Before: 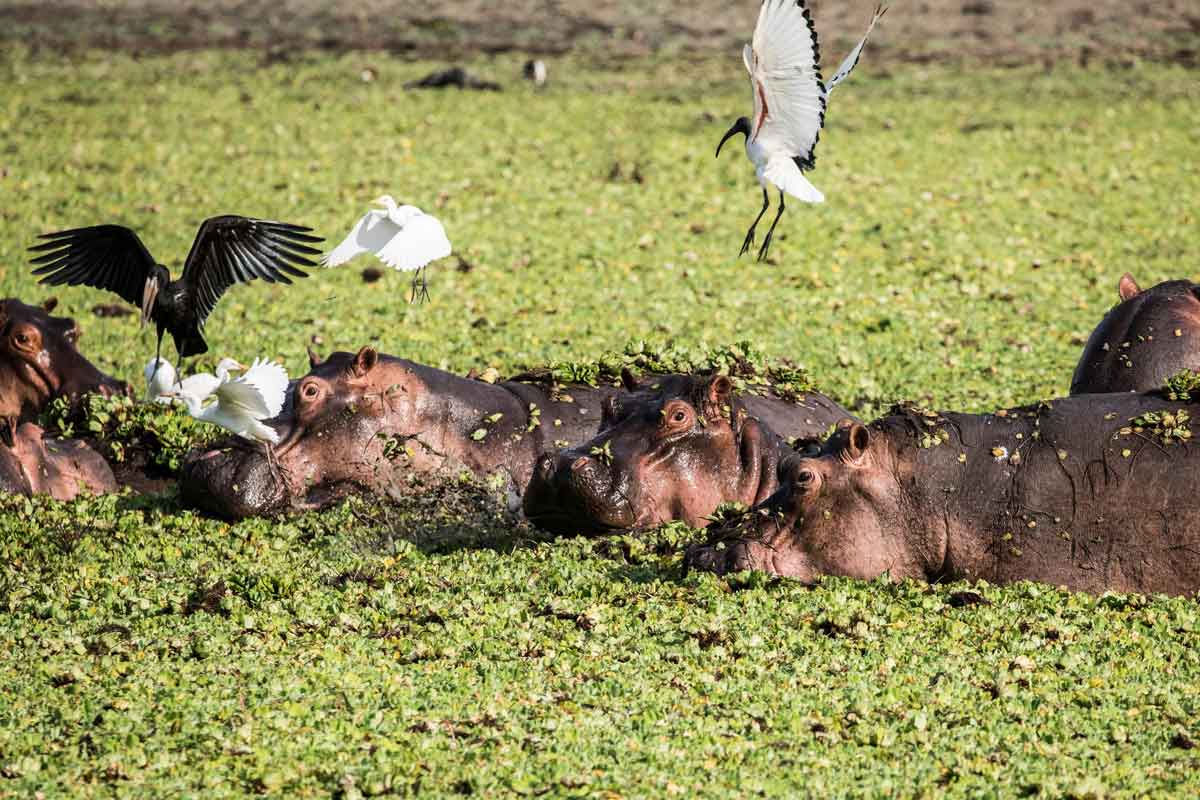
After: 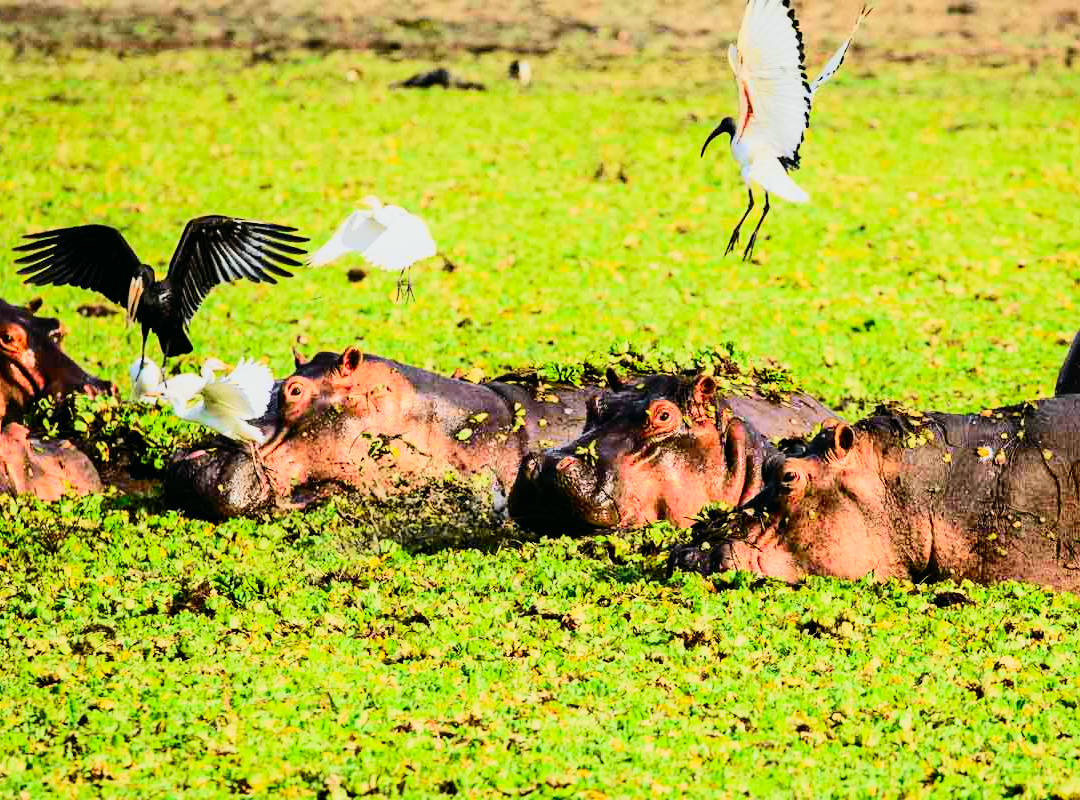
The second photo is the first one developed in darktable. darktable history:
contrast brightness saturation: contrast 0.204, brightness 0.191, saturation 0.8
exposure: exposure 0.024 EV, compensate highlight preservation false
crop and rotate: left 1.285%, right 8.668%
tone curve: curves: ch0 [(0, 0.003) (0.113, 0.081) (0.207, 0.184) (0.515, 0.612) (0.712, 0.793) (0.984, 0.961)]; ch1 [(0, 0) (0.172, 0.123) (0.317, 0.272) (0.414, 0.382) (0.476, 0.479) (0.505, 0.498) (0.534, 0.534) (0.621, 0.65) (0.709, 0.764) (1, 1)]; ch2 [(0, 0) (0.411, 0.424) (0.505, 0.505) (0.521, 0.524) (0.537, 0.57) (0.65, 0.699) (1, 1)], color space Lab, independent channels, preserve colors none
filmic rgb: black relative exposure -8.14 EV, white relative exposure 3.76 EV, threshold 3.03 EV, hardness 4.44, enable highlight reconstruction true
